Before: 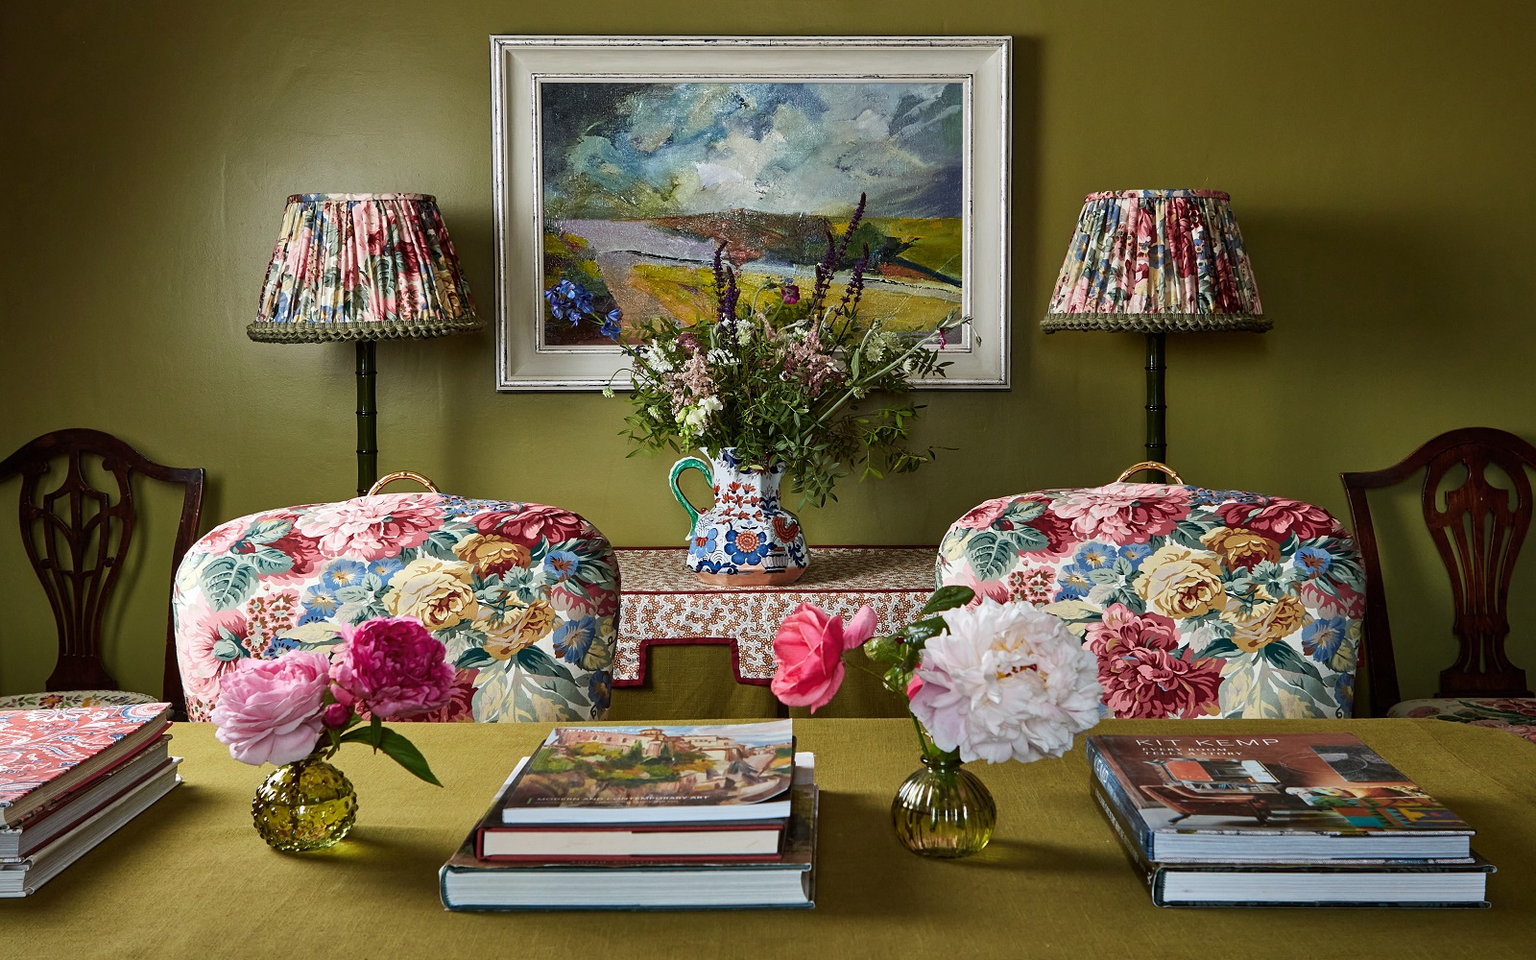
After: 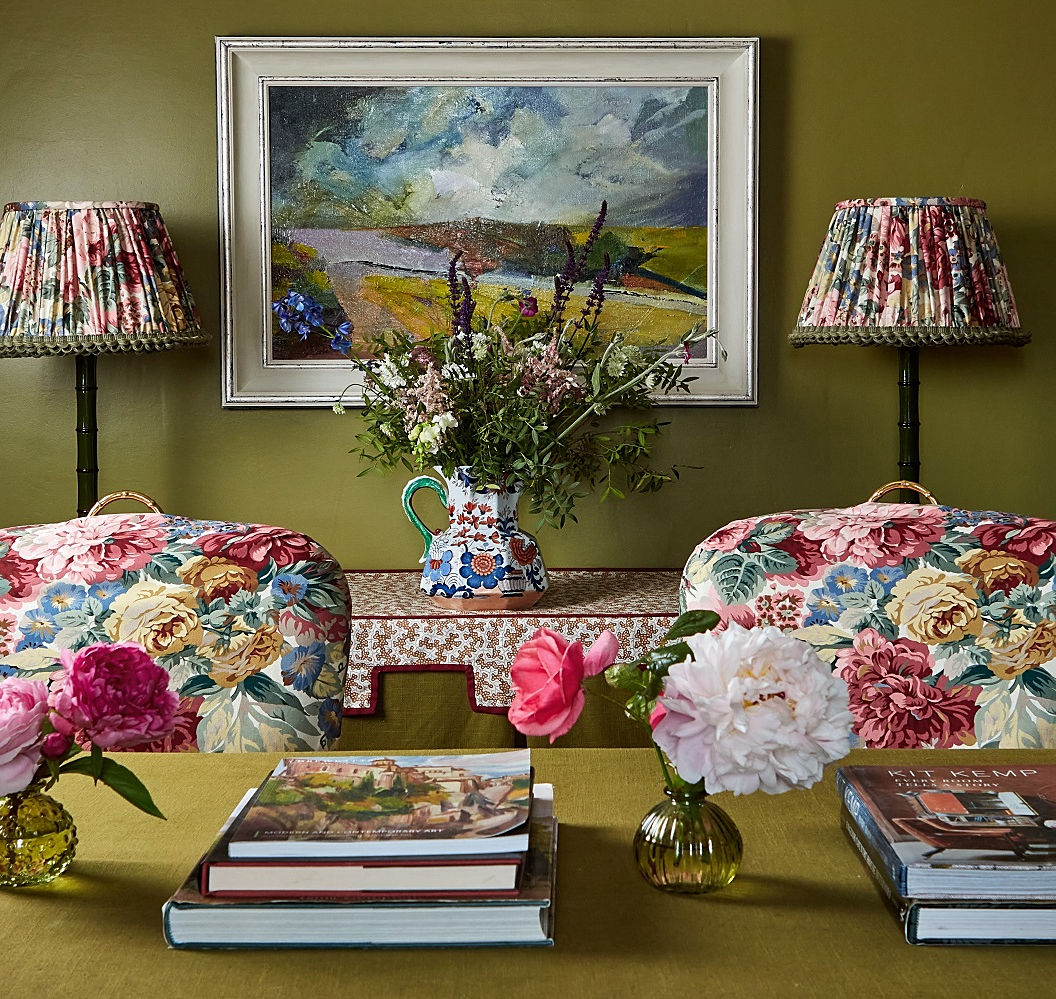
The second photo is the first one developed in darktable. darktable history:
crop and rotate: left 18.442%, right 15.508%
sharpen: radius 1.559, amount 0.373, threshold 1.271
